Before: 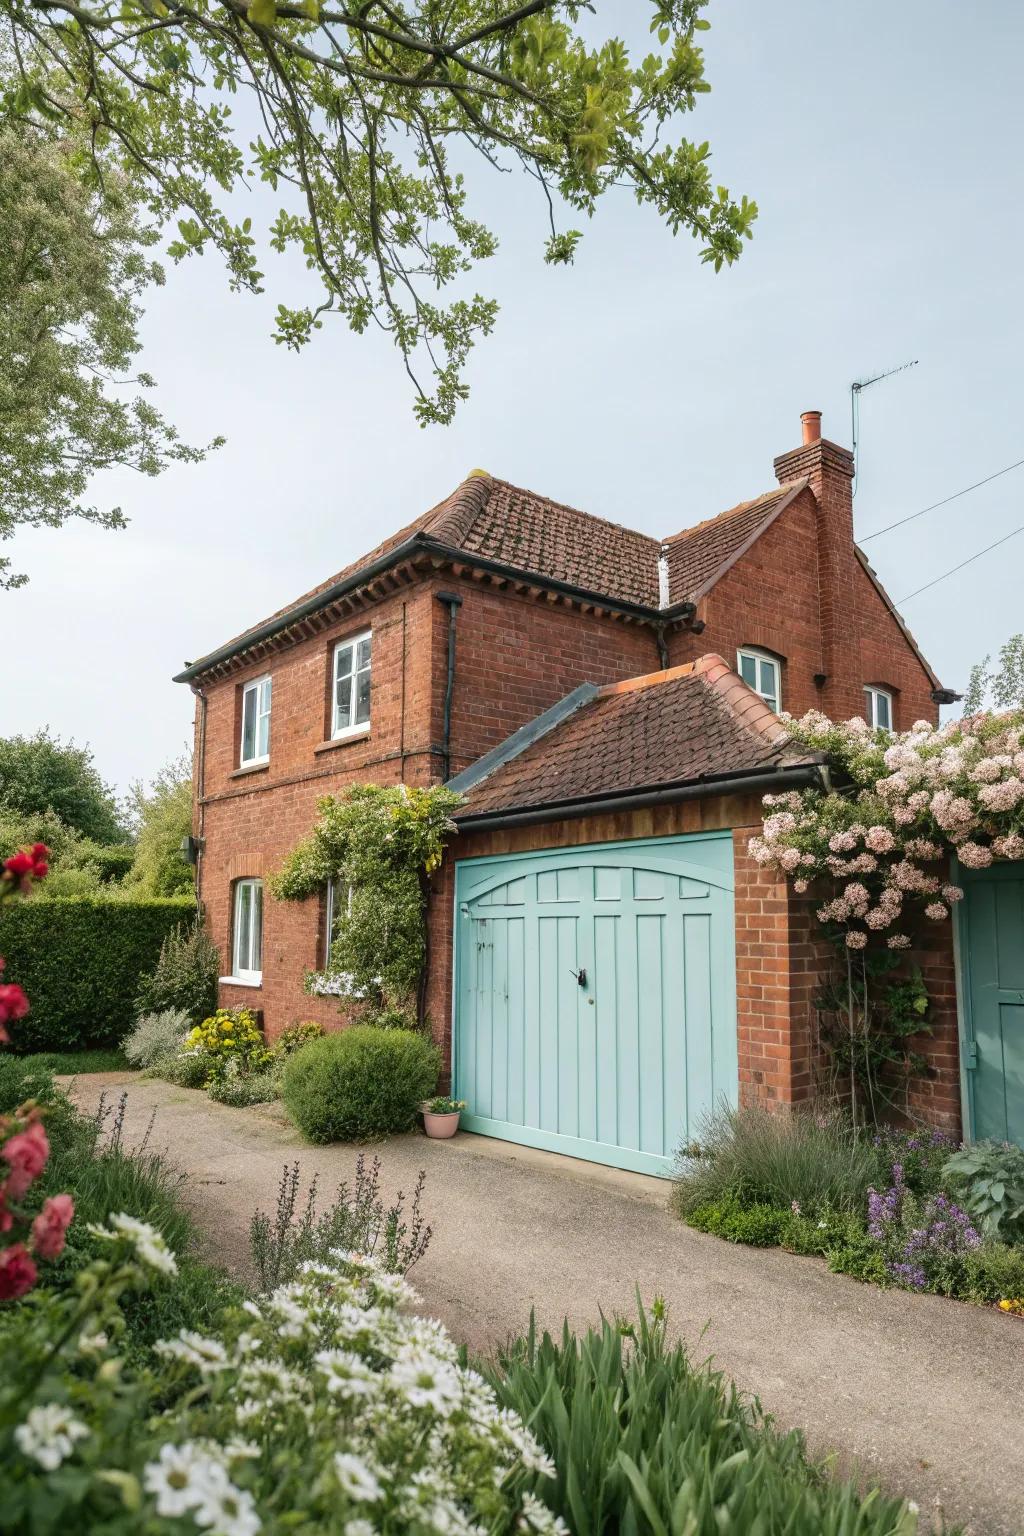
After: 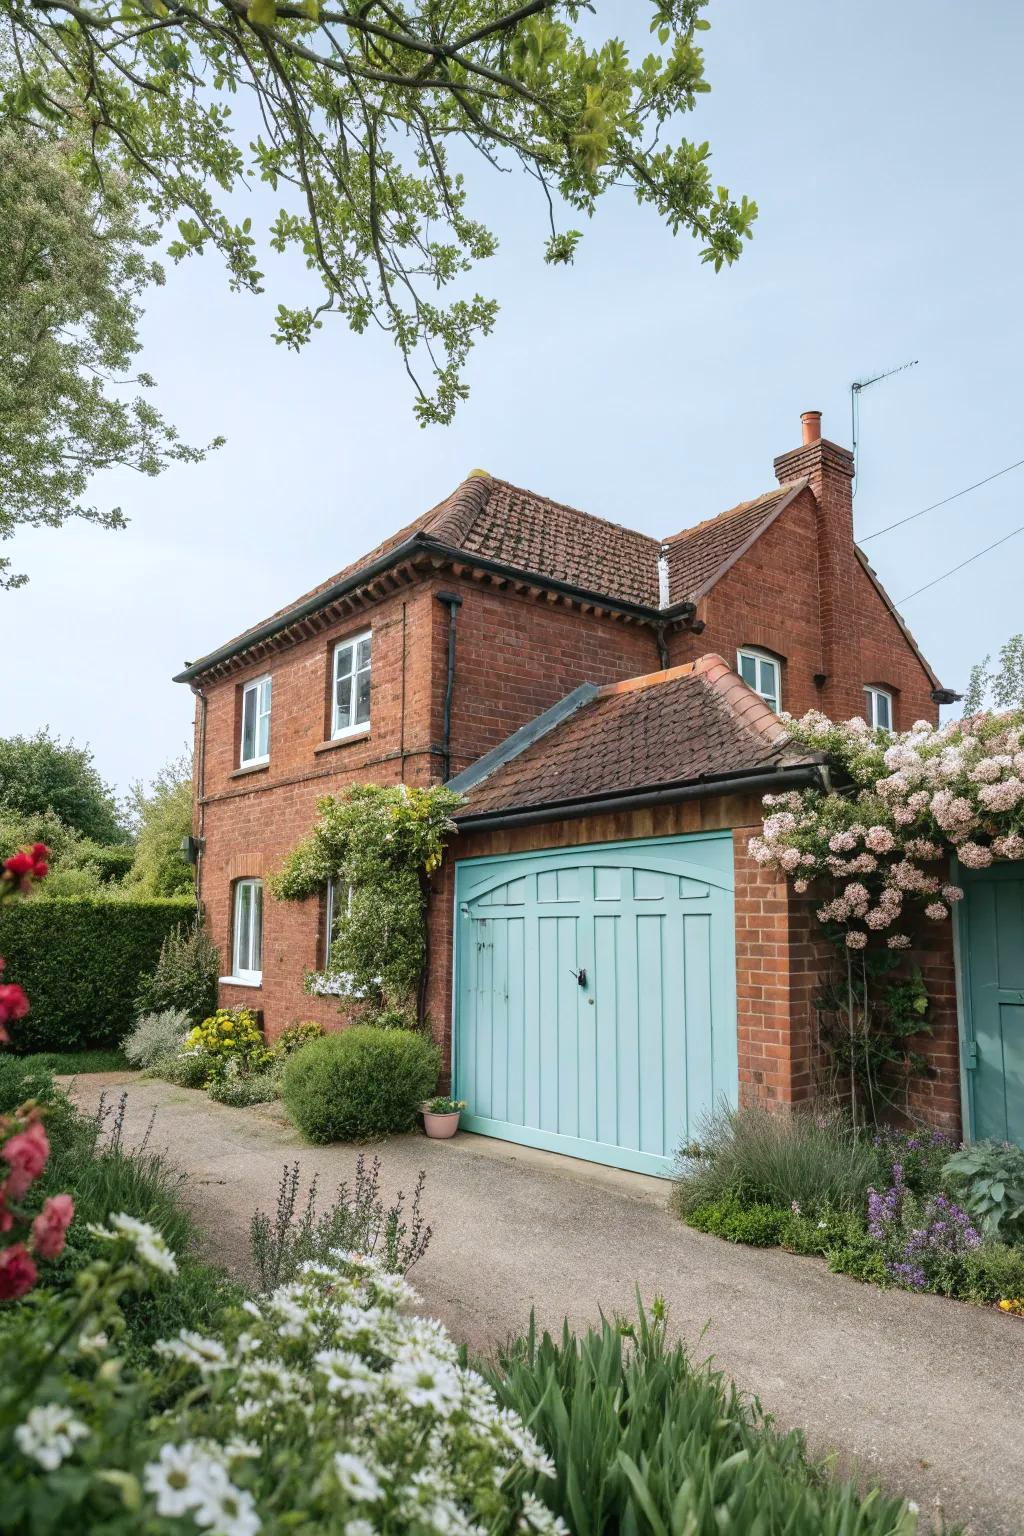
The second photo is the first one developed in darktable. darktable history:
color calibration: x 0.355, y 0.368, temperature 4684.66 K
